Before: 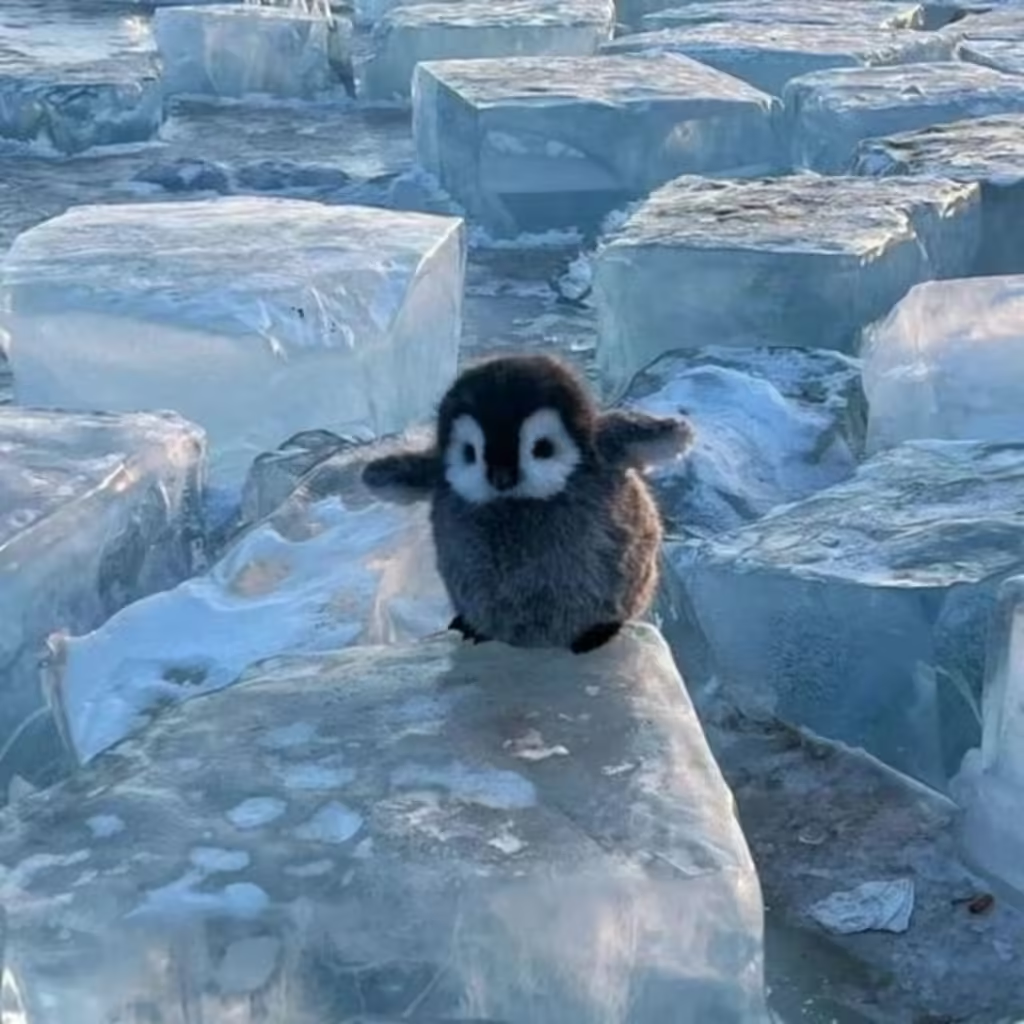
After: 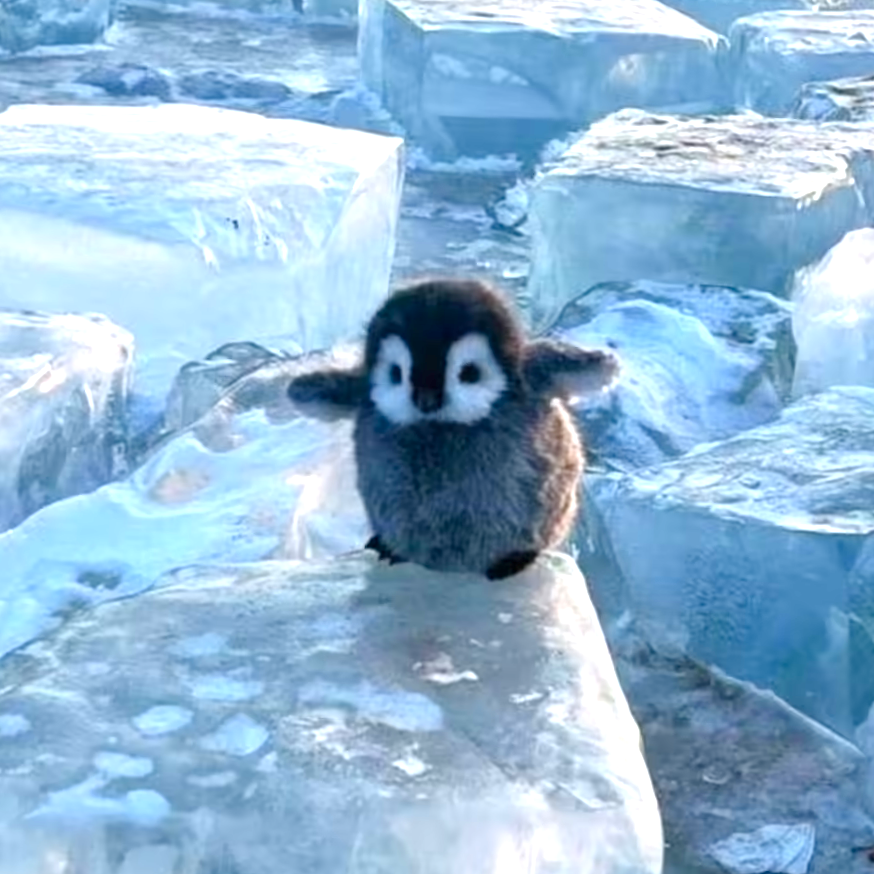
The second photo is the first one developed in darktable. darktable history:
color balance rgb: perceptual saturation grading › global saturation 20%, perceptual saturation grading › highlights -25%, perceptual saturation grading › shadows 25%
crop and rotate: angle -3.27°, left 5.211%, top 5.211%, right 4.607%, bottom 4.607%
exposure: black level correction 0, exposure 1 EV, compensate exposure bias true, compensate highlight preservation false
